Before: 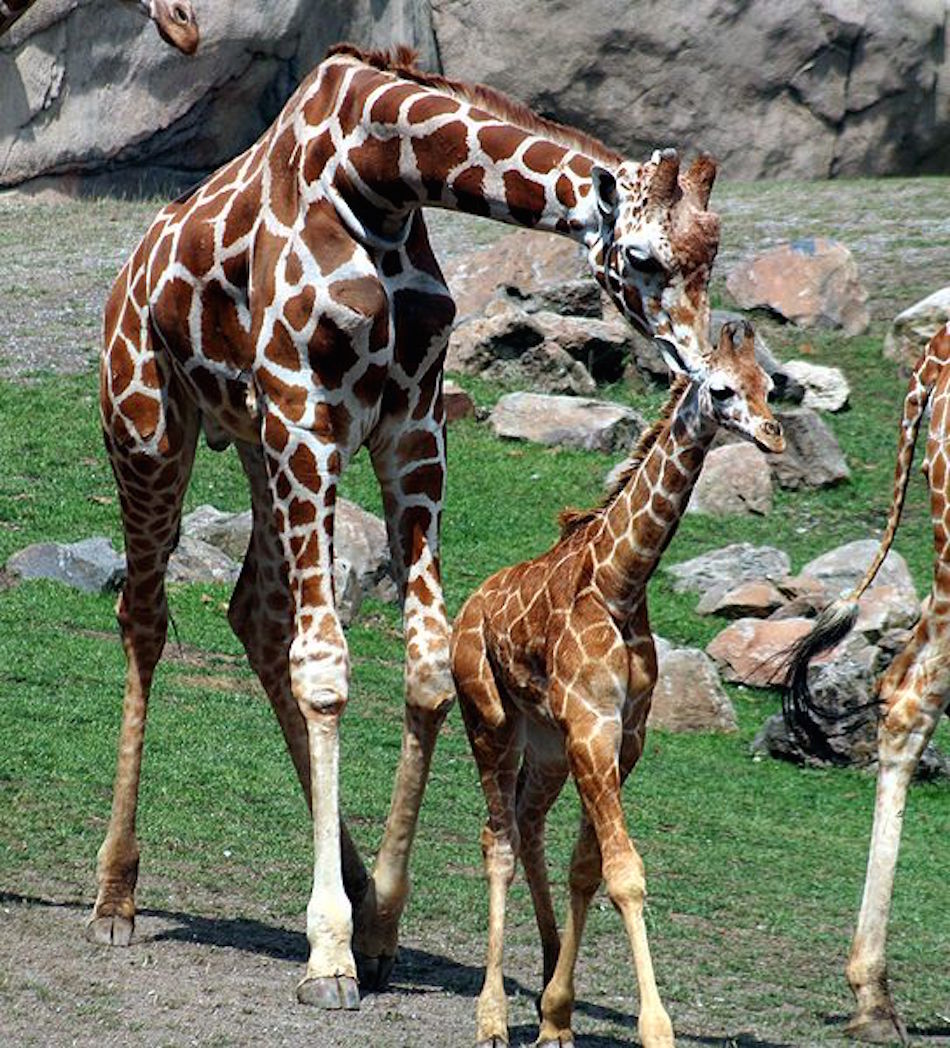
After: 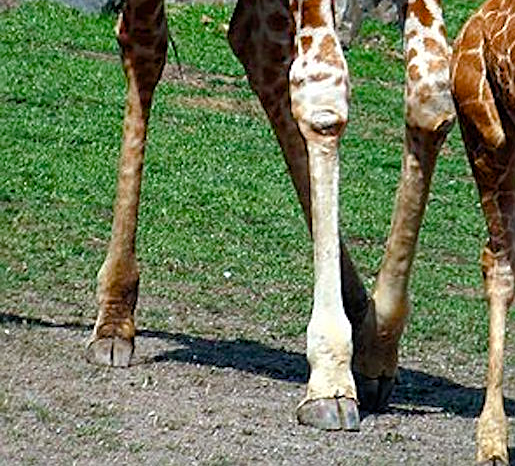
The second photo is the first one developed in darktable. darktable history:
tone equalizer: on, module defaults
crop and rotate: top 55.321%, right 45.741%, bottom 0.163%
color balance rgb: perceptual saturation grading › global saturation 20%, perceptual saturation grading › highlights -24.947%, perceptual saturation grading › shadows 24.306%, global vibrance 20%
sharpen: on, module defaults
